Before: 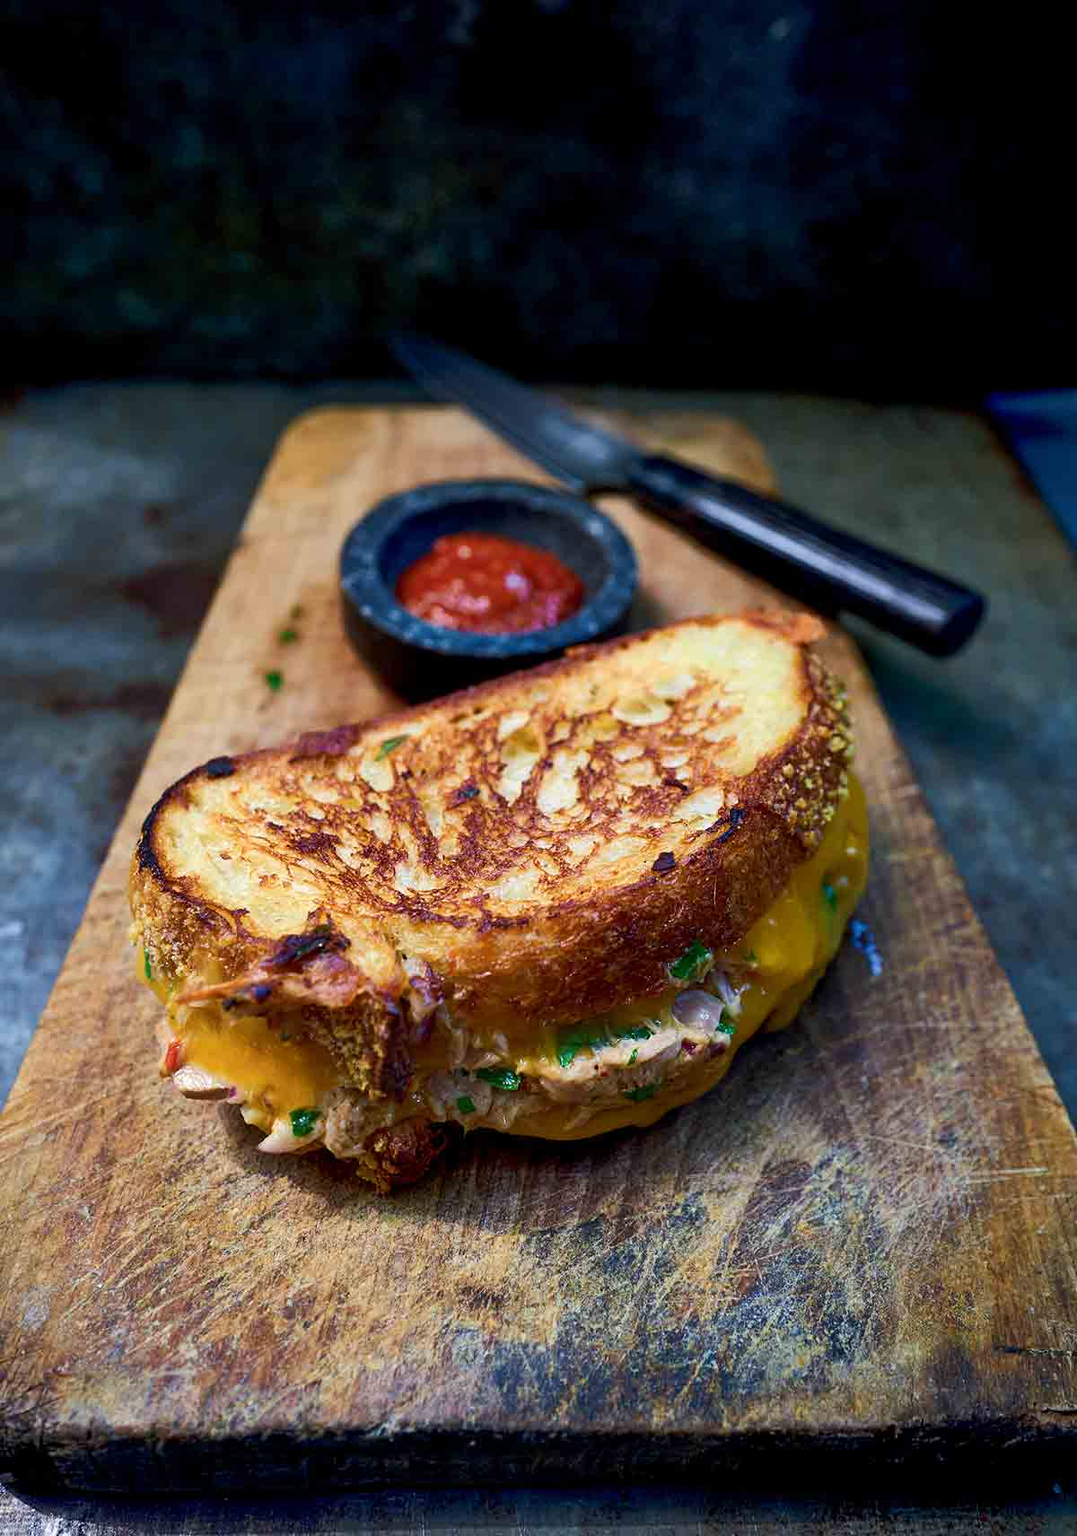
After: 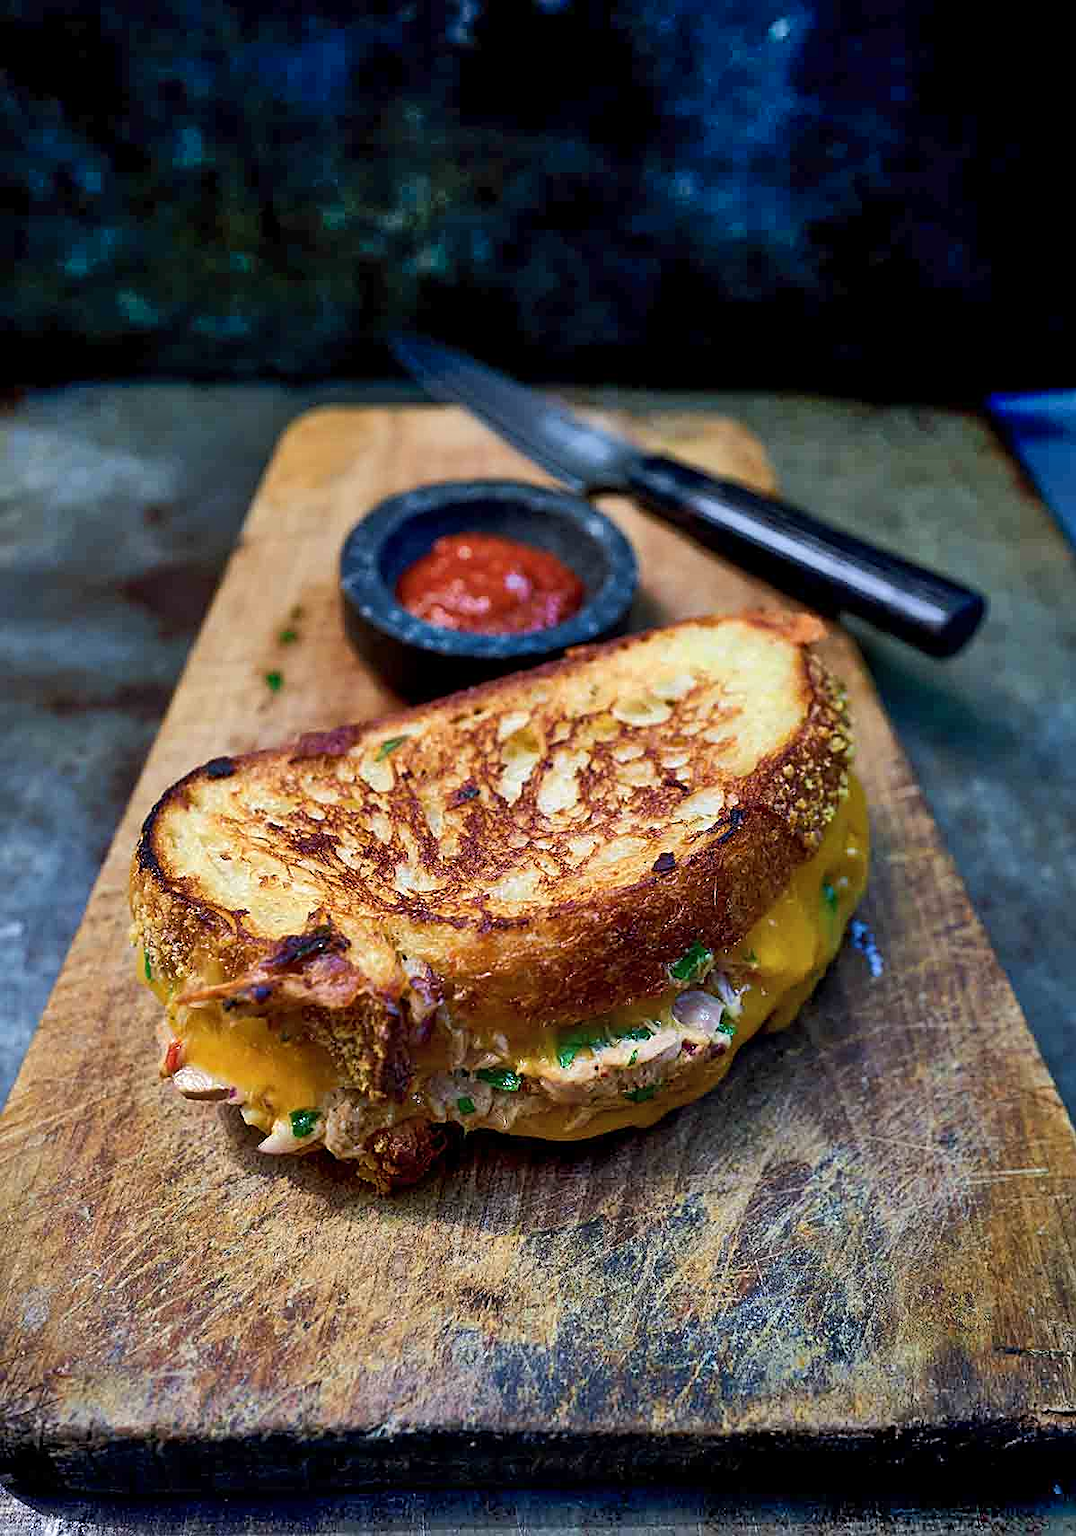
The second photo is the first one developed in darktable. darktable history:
shadows and highlights: shadows 60, highlights -60.23, soften with gaussian
sharpen: on, module defaults
